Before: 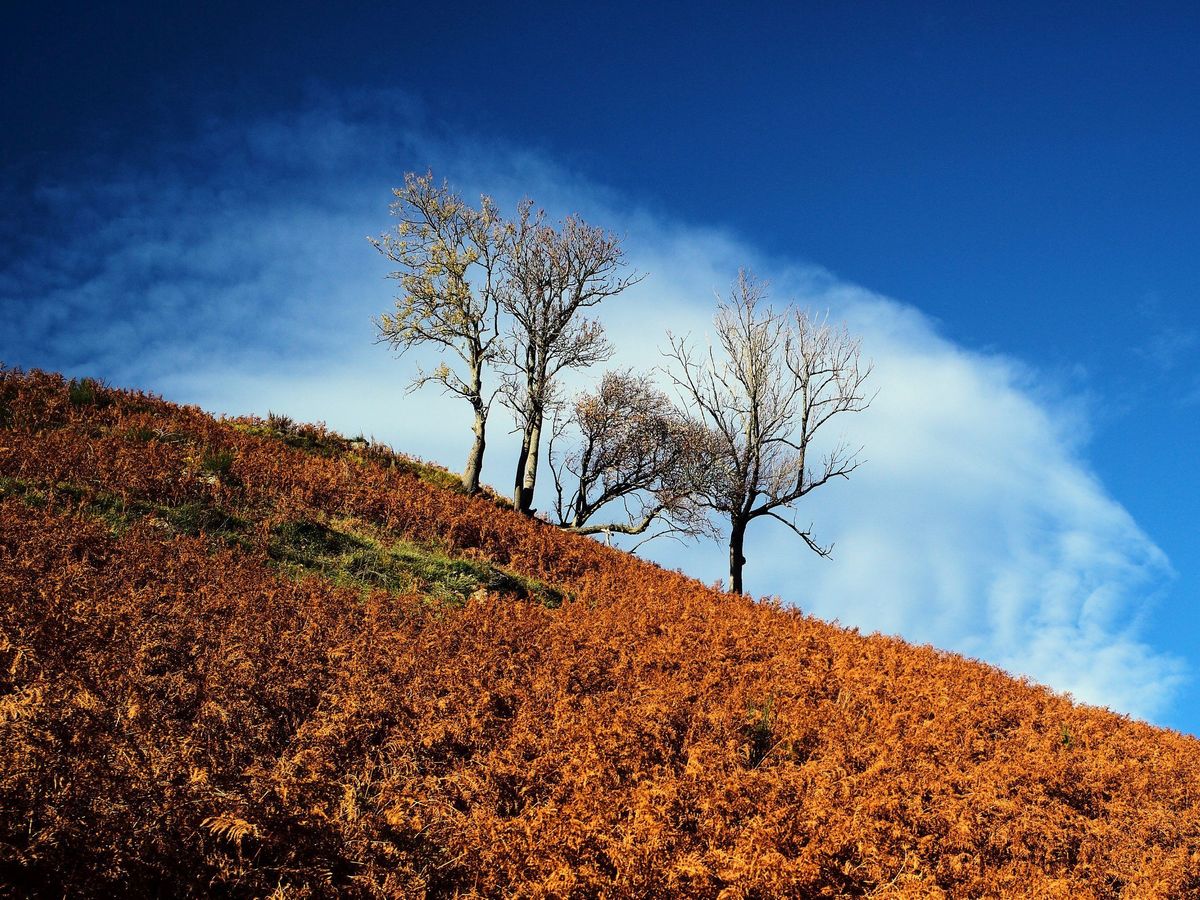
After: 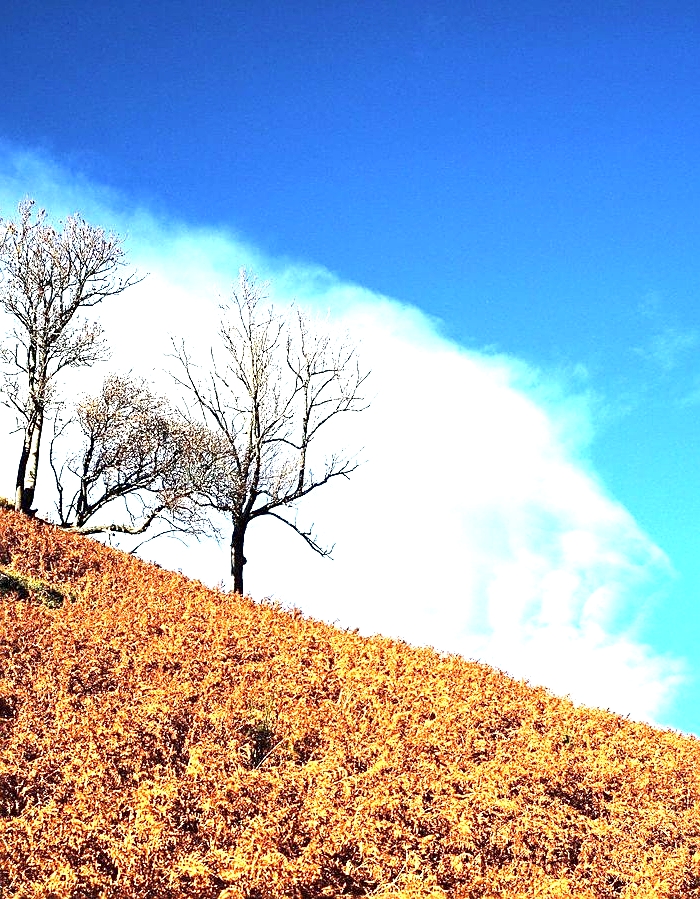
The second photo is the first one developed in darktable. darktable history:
sharpen: on, module defaults
exposure: black level correction 0.001, exposure 1.806 EV, compensate highlight preservation false
crop: left 41.642%
contrast brightness saturation: contrast 0.013, saturation -0.058
